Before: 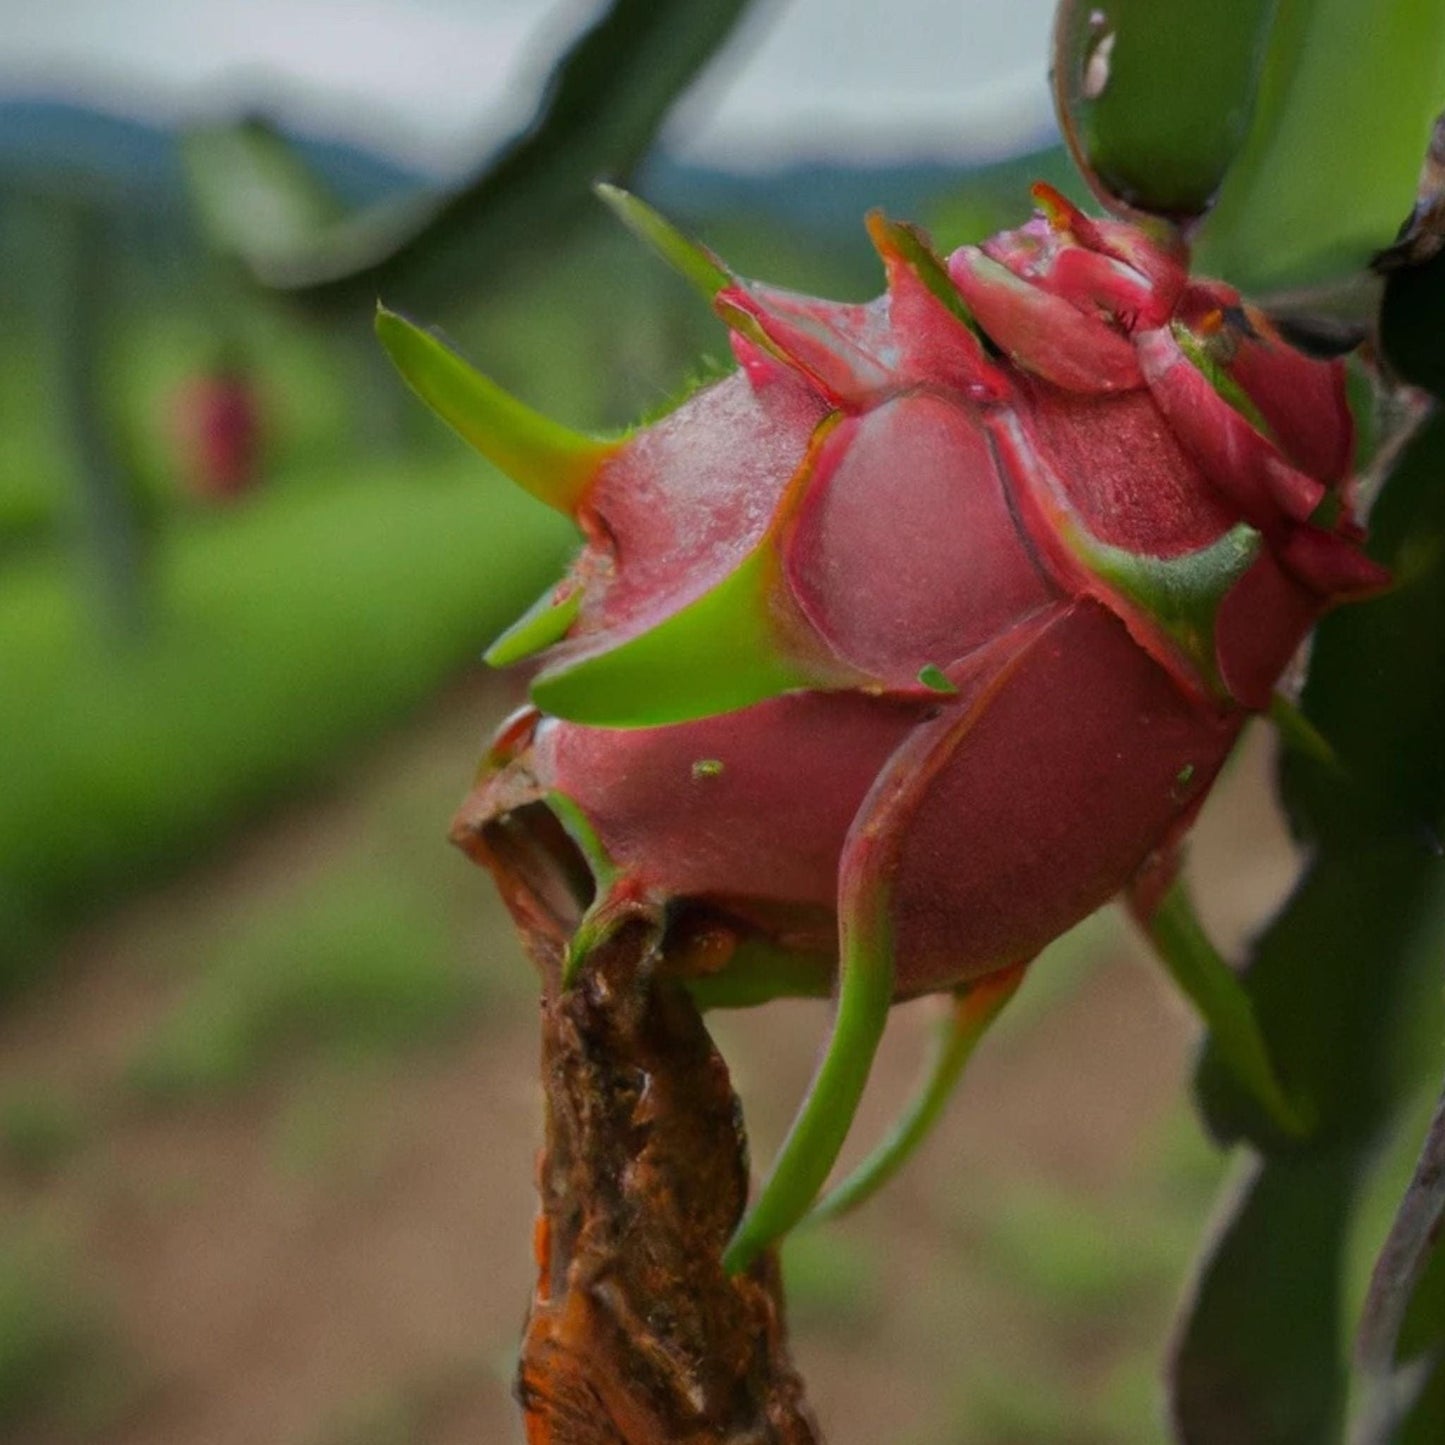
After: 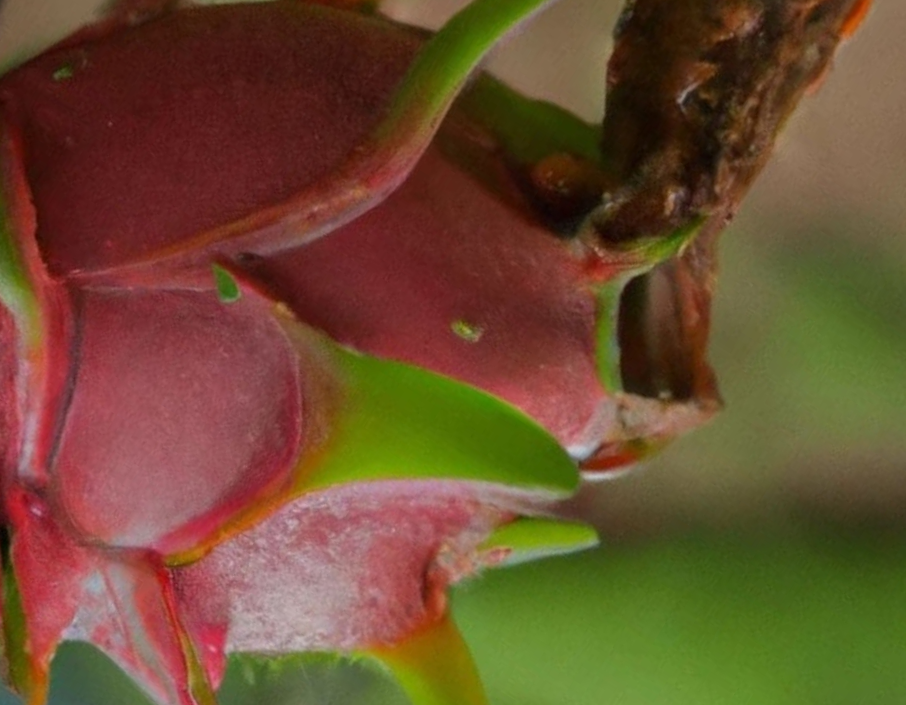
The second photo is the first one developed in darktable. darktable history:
crop and rotate: angle 148.15°, left 9.113%, top 15.564%, right 4.524%, bottom 17.173%
